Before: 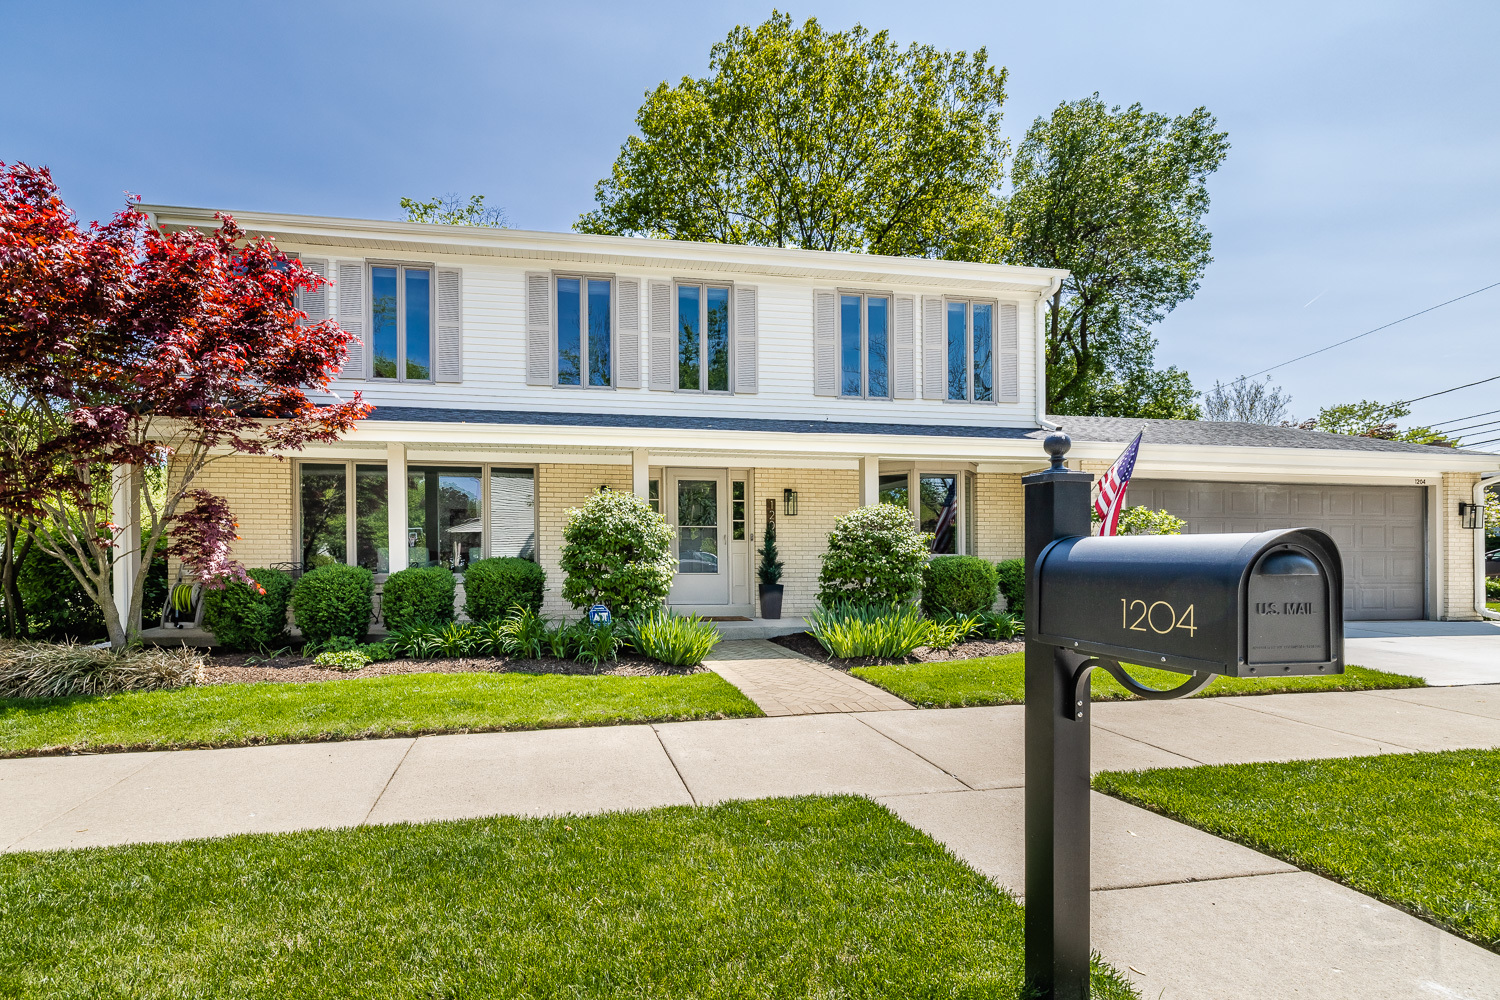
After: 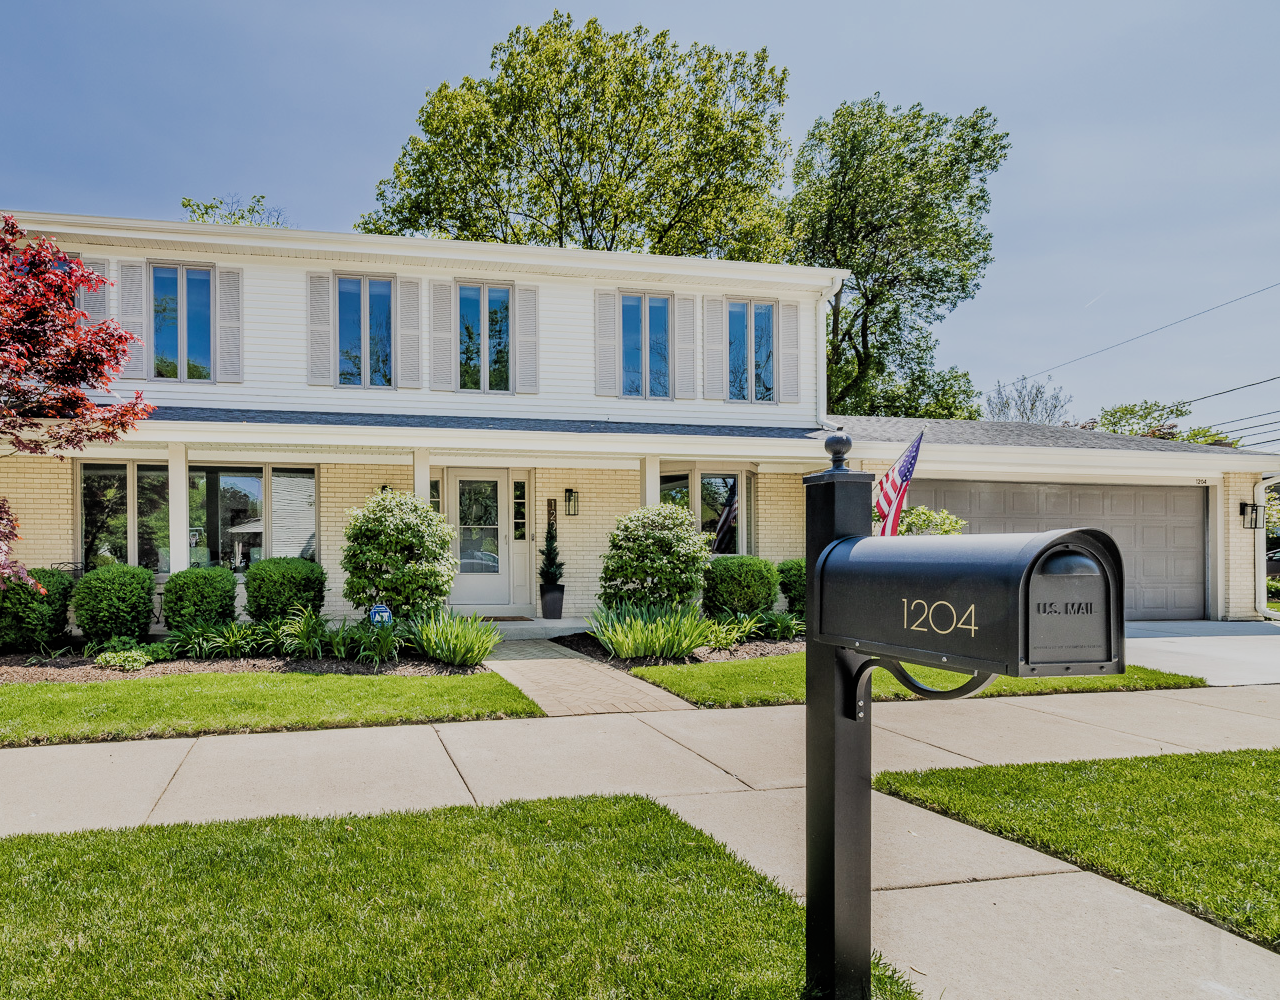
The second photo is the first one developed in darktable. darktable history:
filmic rgb: black relative exposure -7.65 EV, white relative exposure 4.56 EV, hardness 3.61, add noise in highlights 0, color science v3 (2019), use custom middle-gray values true, contrast in highlights soft
crop and rotate: left 14.606%
